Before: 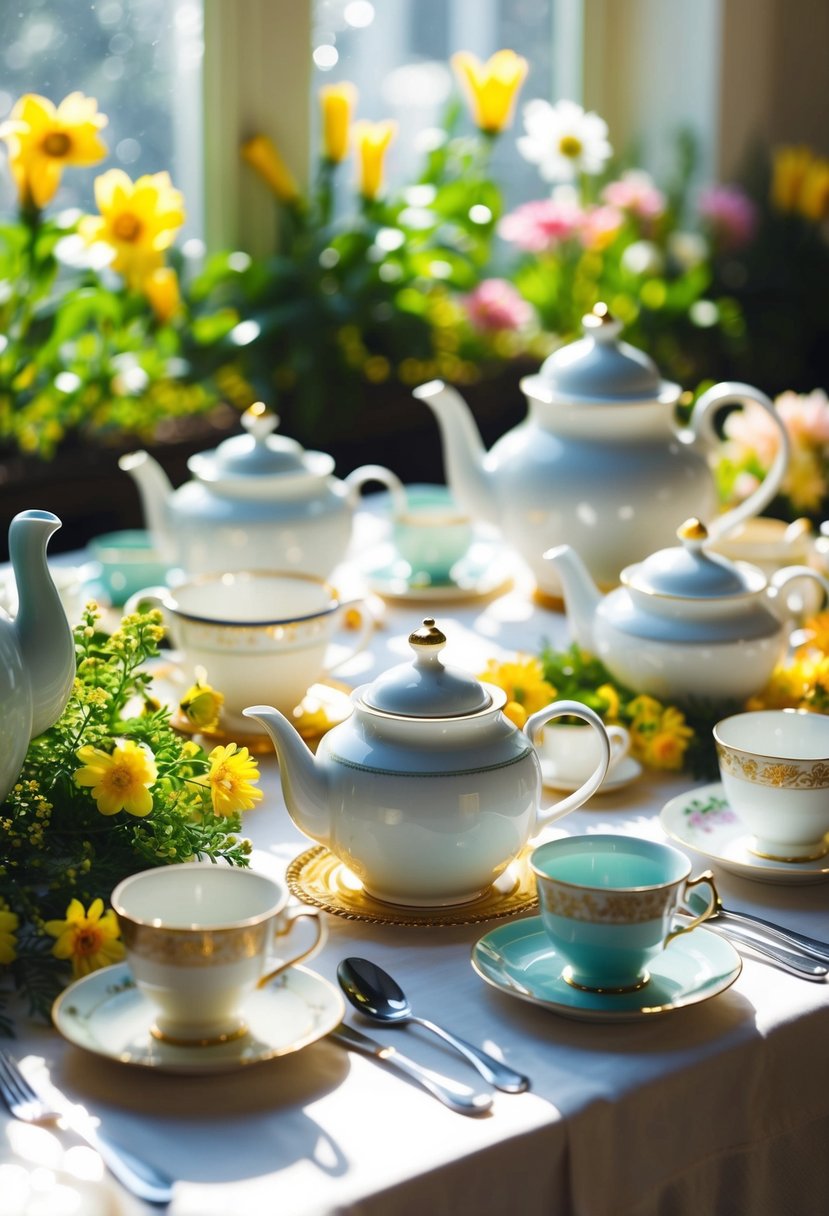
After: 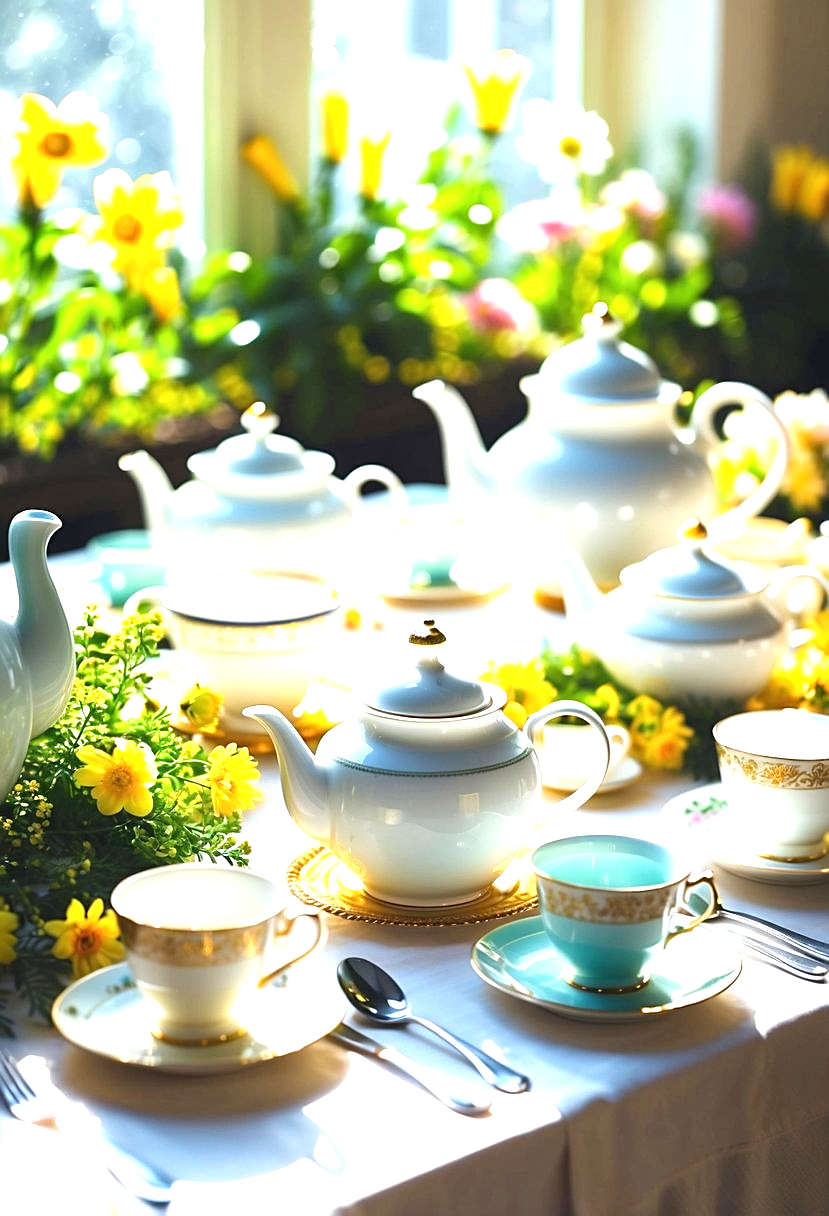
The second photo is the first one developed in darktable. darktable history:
sharpen: on, module defaults
exposure: black level correction 0, exposure 1.2 EV, compensate exposure bias true, compensate highlight preservation false
